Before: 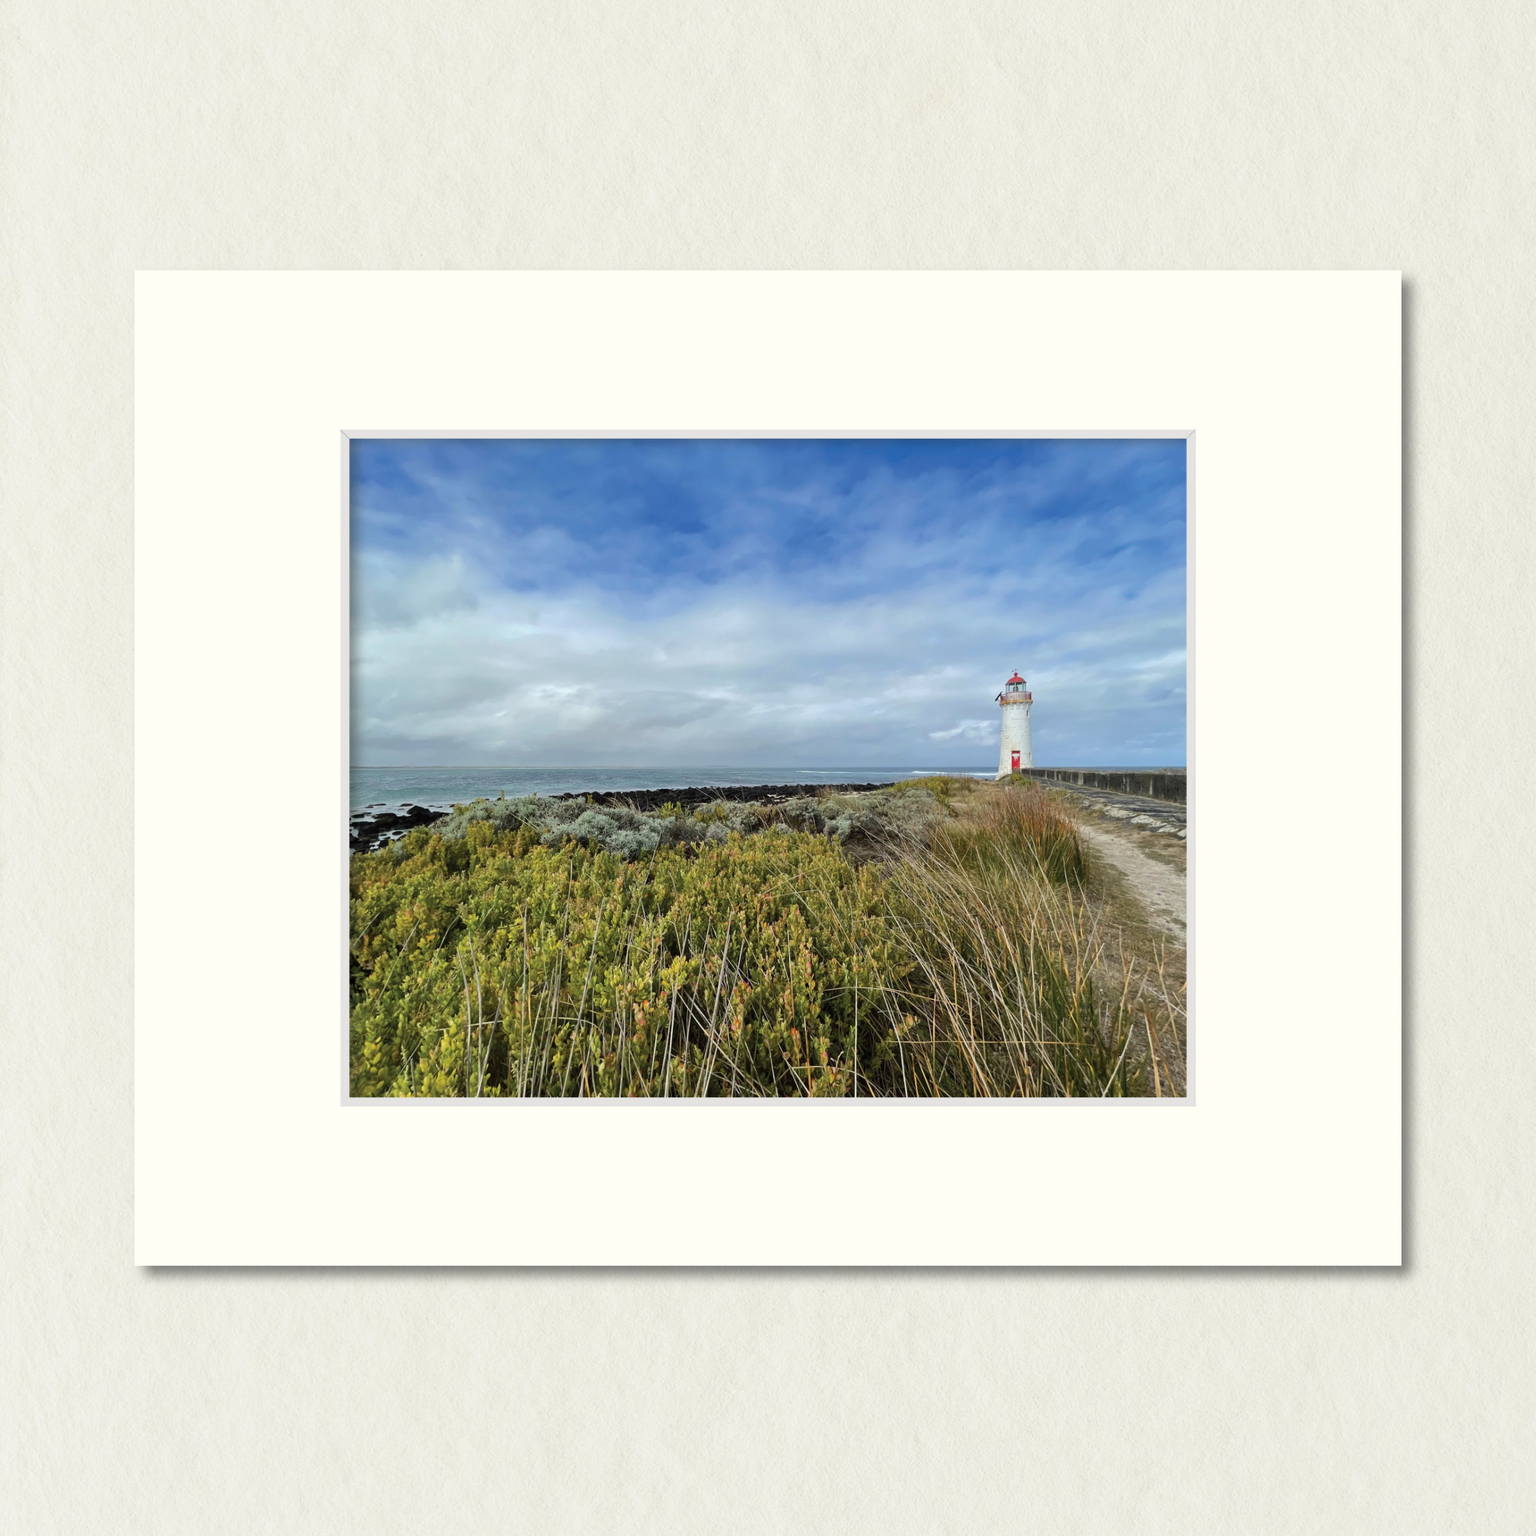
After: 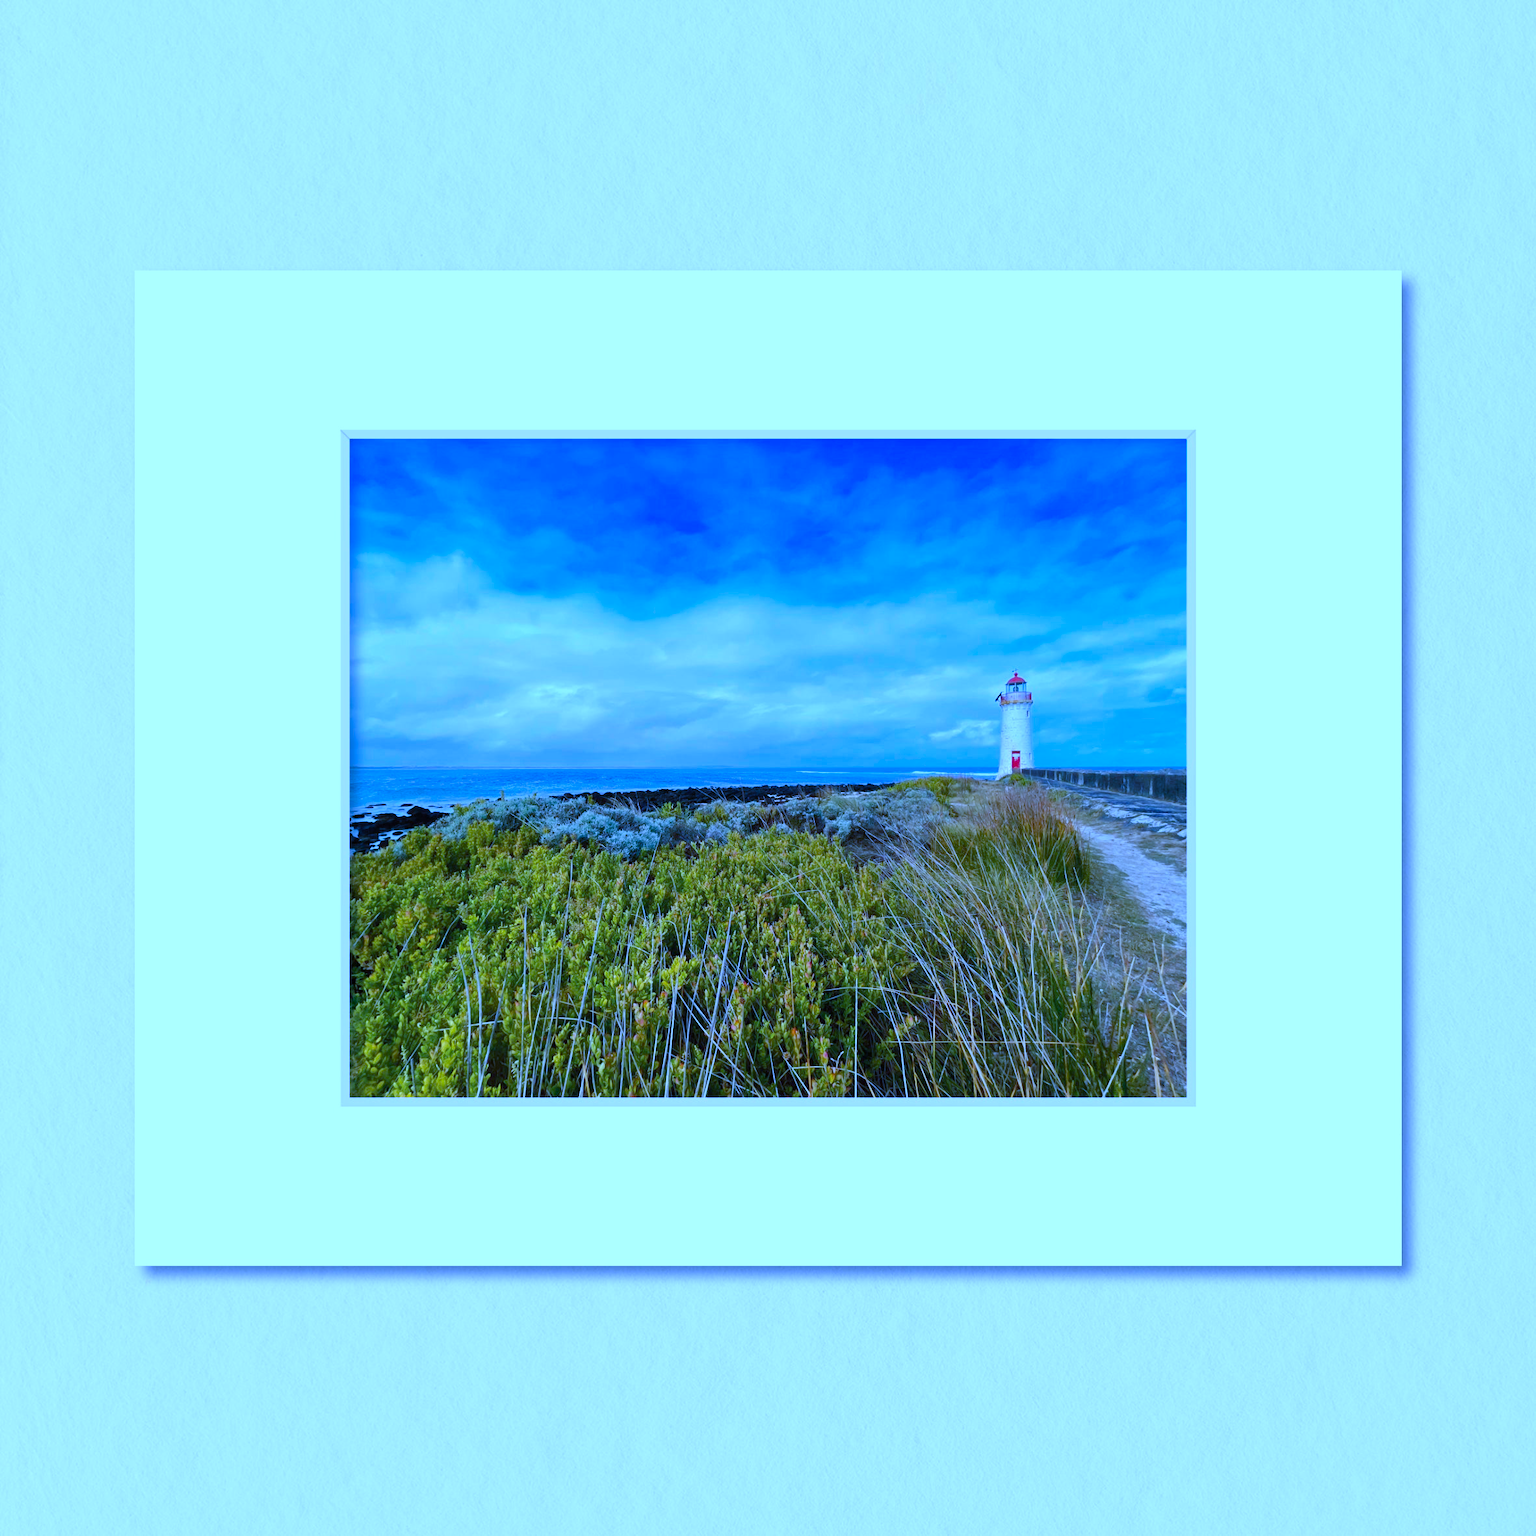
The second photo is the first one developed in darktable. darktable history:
white balance: red 0.766, blue 1.537
color balance rgb: linear chroma grading › global chroma 18.9%, perceptual saturation grading › global saturation 20%, perceptual saturation grading › highlights -25%, perceptual saturation grading › shadows 50%, global vibrance 18.93%
